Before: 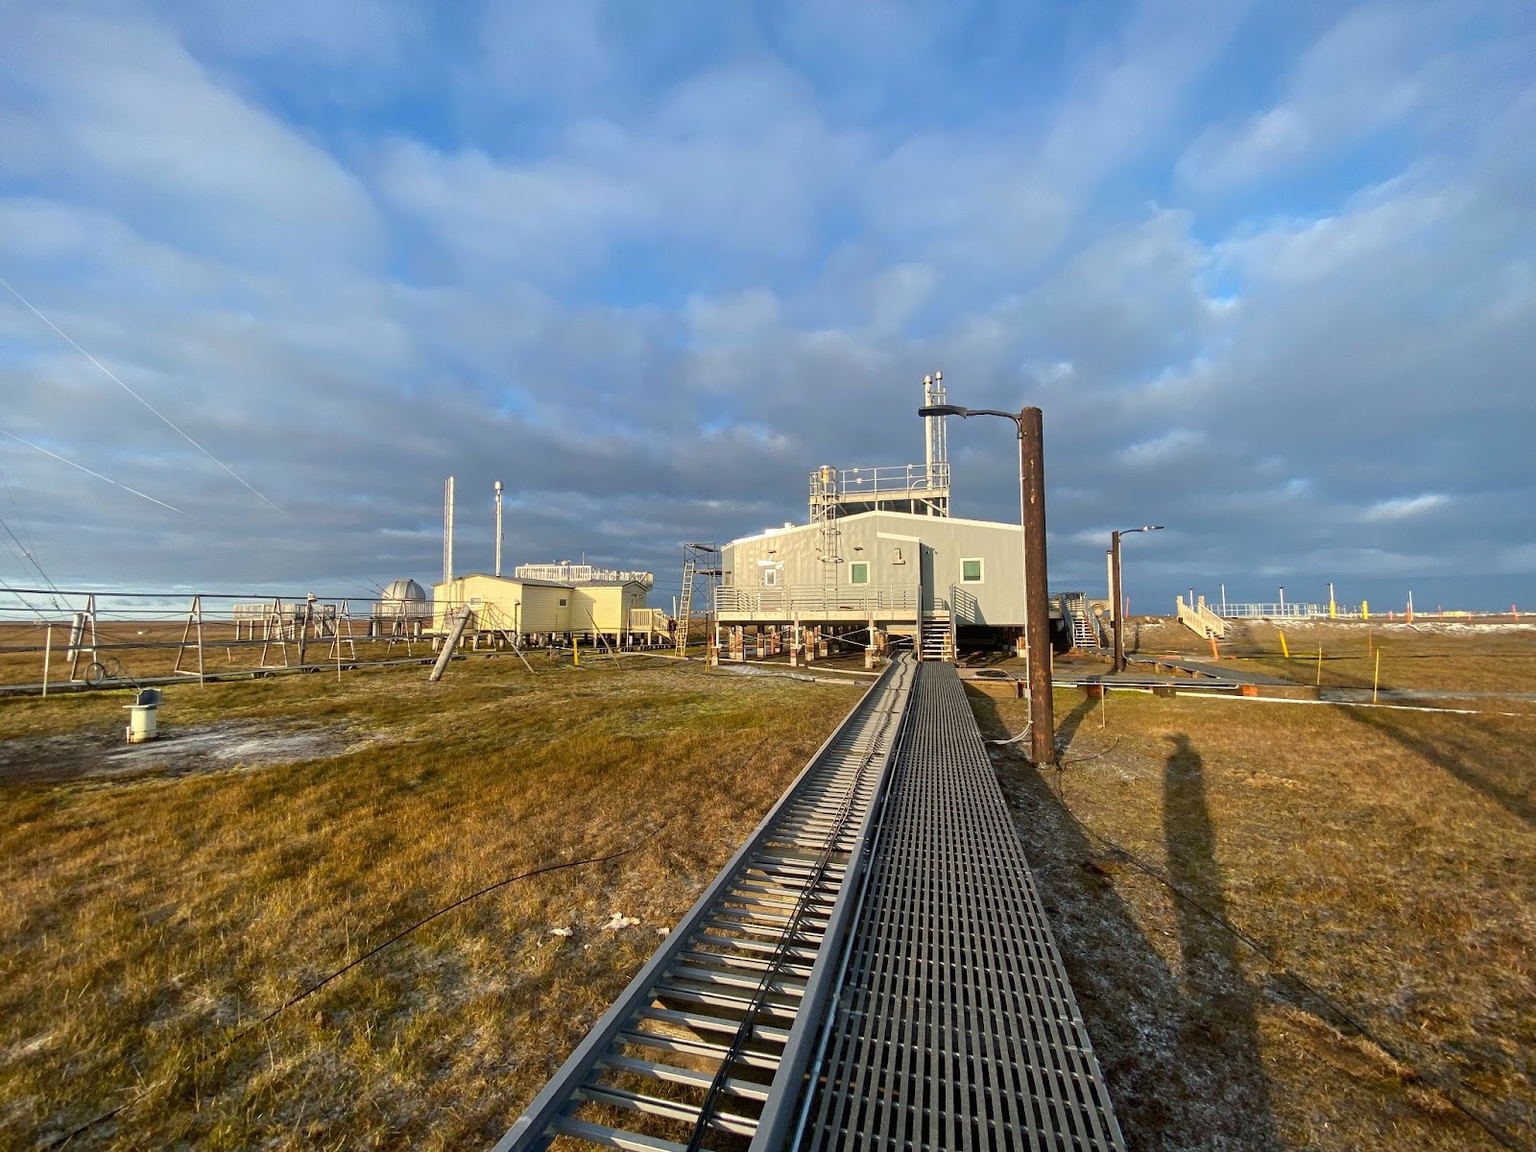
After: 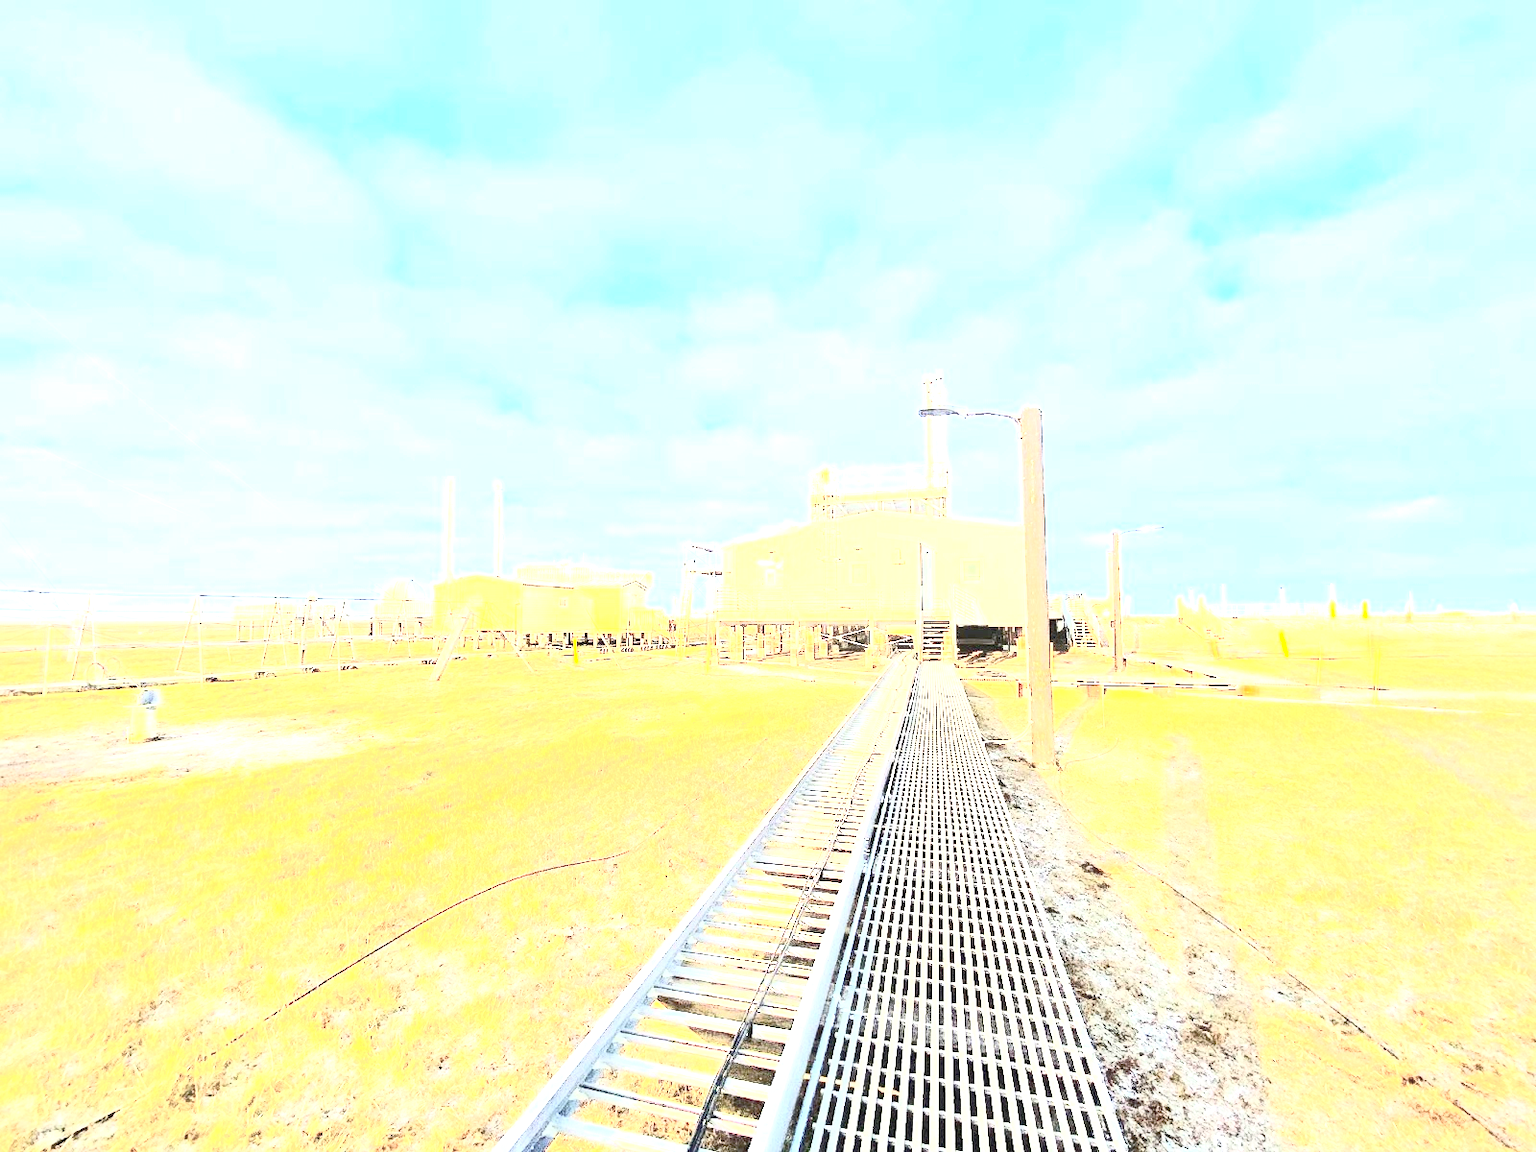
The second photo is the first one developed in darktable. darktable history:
exposure: black level correction 0, exposure 3.944 EV, compensate highlight preservation false
contrast brightness saturation: contrast 0.589, brightness 0.568, saturation -0.346
tone equalizer: on, module defaults
